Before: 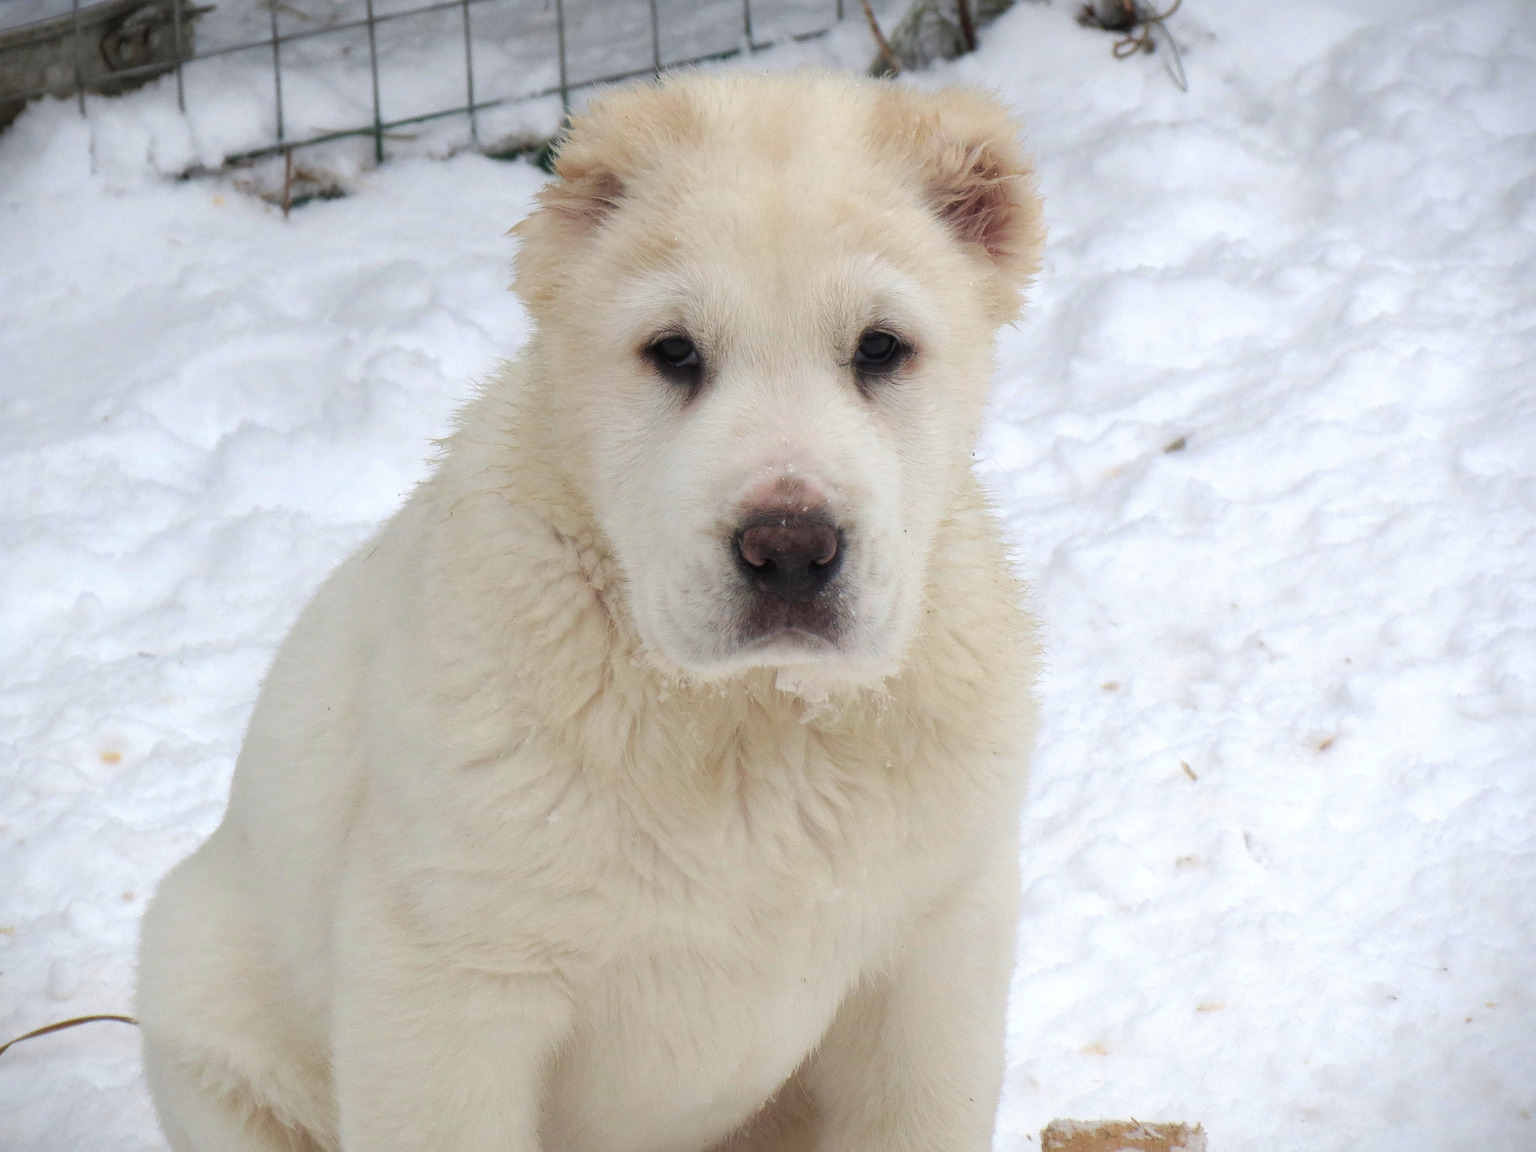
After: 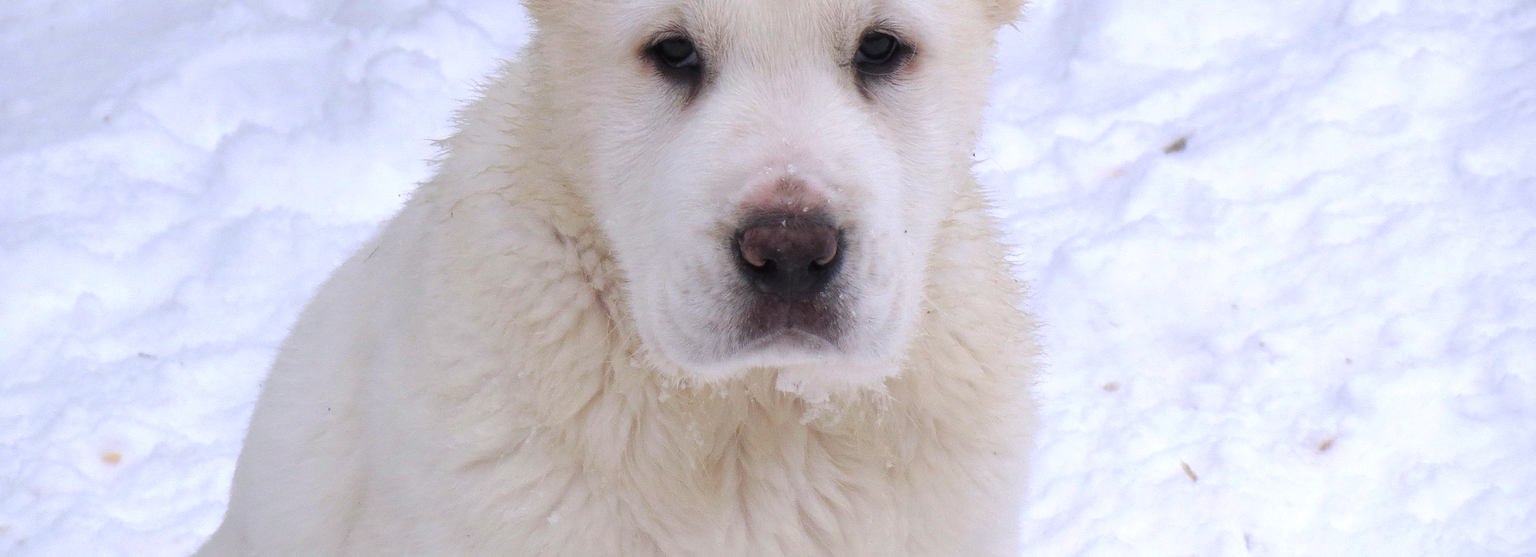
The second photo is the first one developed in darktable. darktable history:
white balance: red 1.004, blue 1.096
crop and rotate: top 26.056%, bottom 25.543%
